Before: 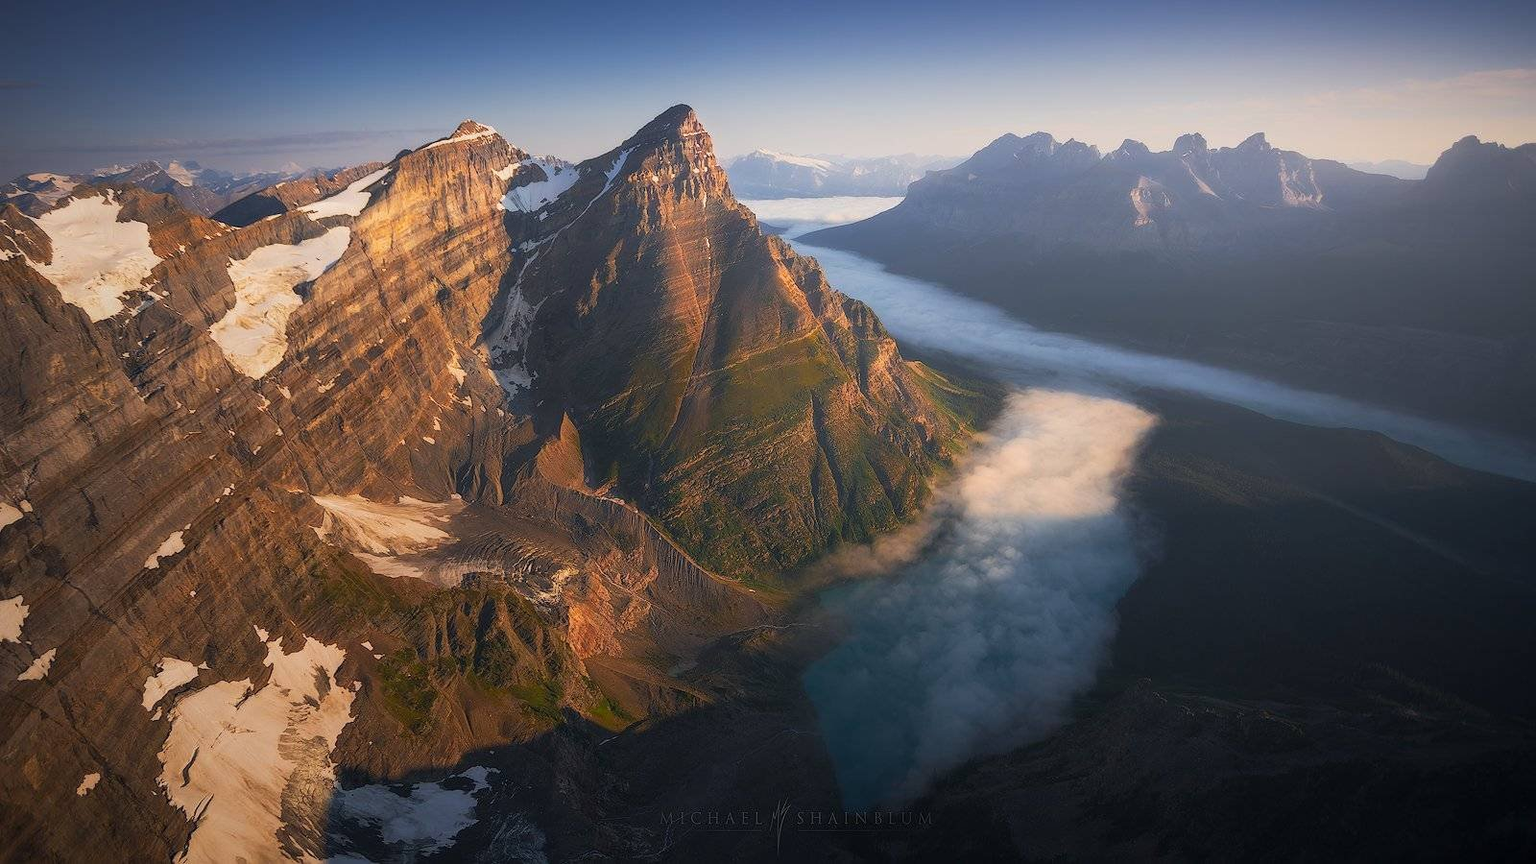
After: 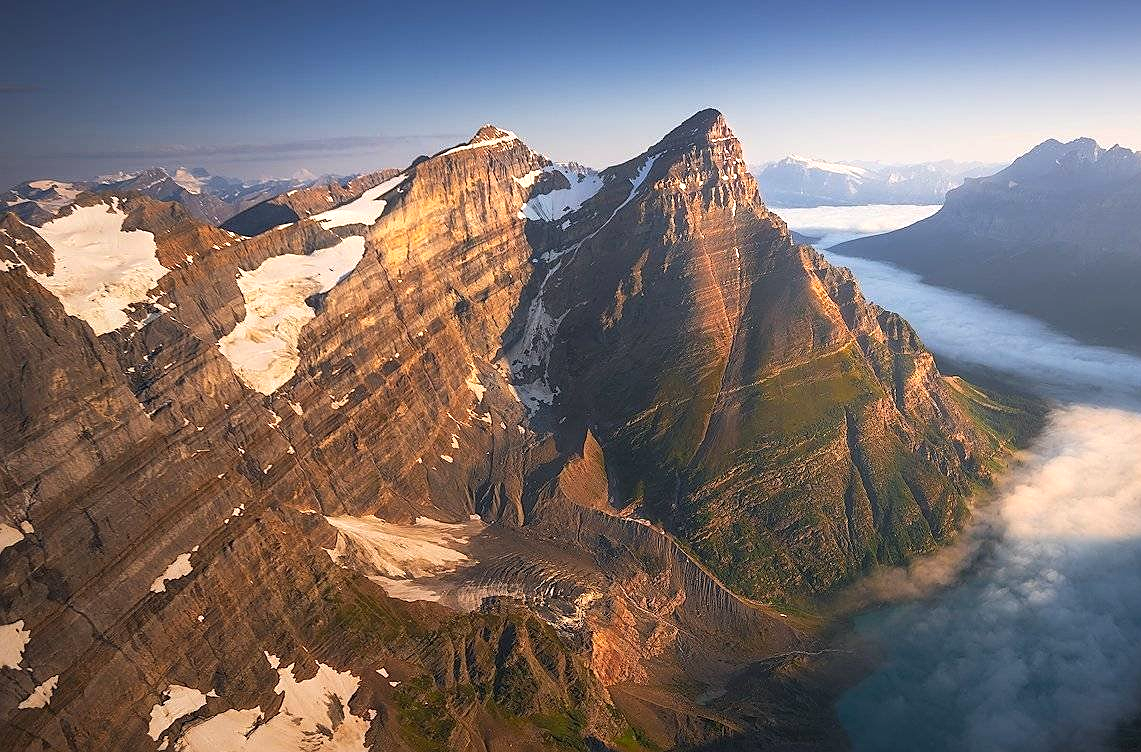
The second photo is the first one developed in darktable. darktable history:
sharpen: on, module defaults
tone equalizer: -8 EV -0.397 EV, -7 EV -0.396 EV, -6 EV -0.335 EV, -5 EV -0.221 EV, -3 EV 0.217 EV, -2 EV 0.309 EV, -1 EV 0.41 EV, +0 EV 0.392 EV, smoothing diameter 24.78%, edges refinement/feathering 9.04, preserve details guided filter
crop: right 28.662%, bottom 16.399%
